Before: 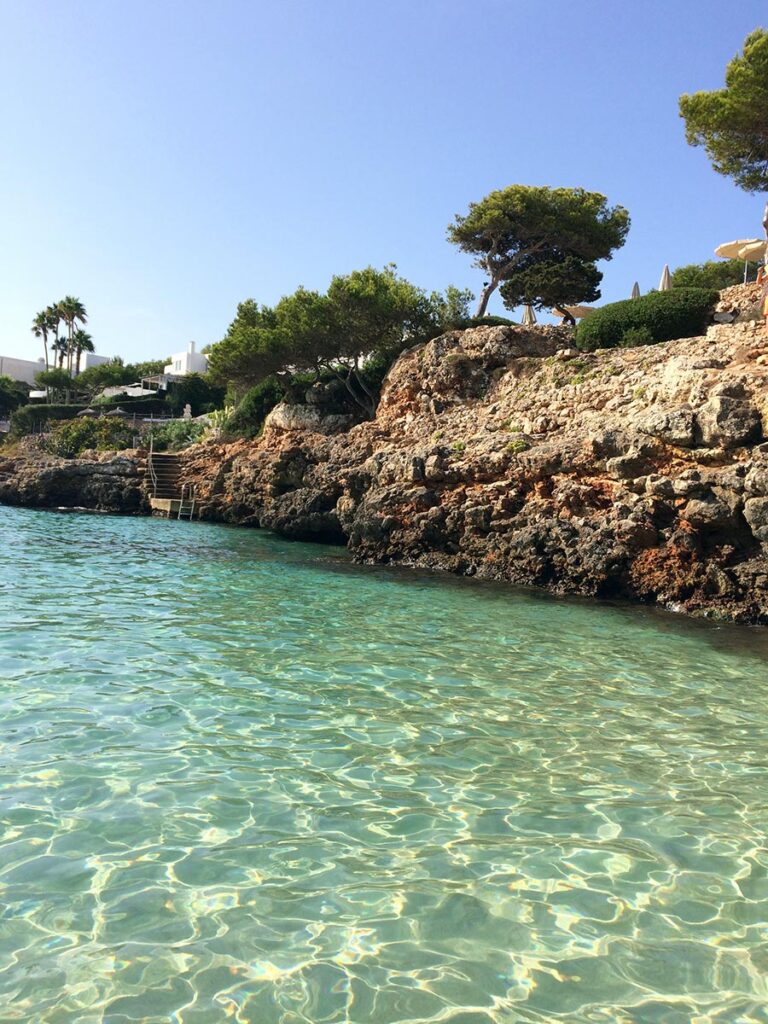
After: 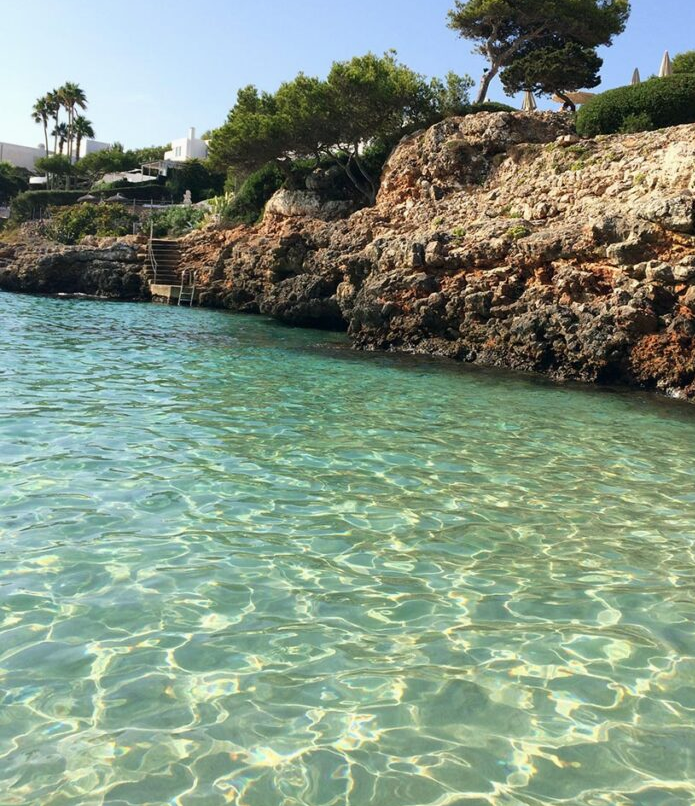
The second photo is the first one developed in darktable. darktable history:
crop: top 20.916%, right 9.437%, bottom 0.316%
exposure: exposure -0.041 EV, compensate highlight preservation false
